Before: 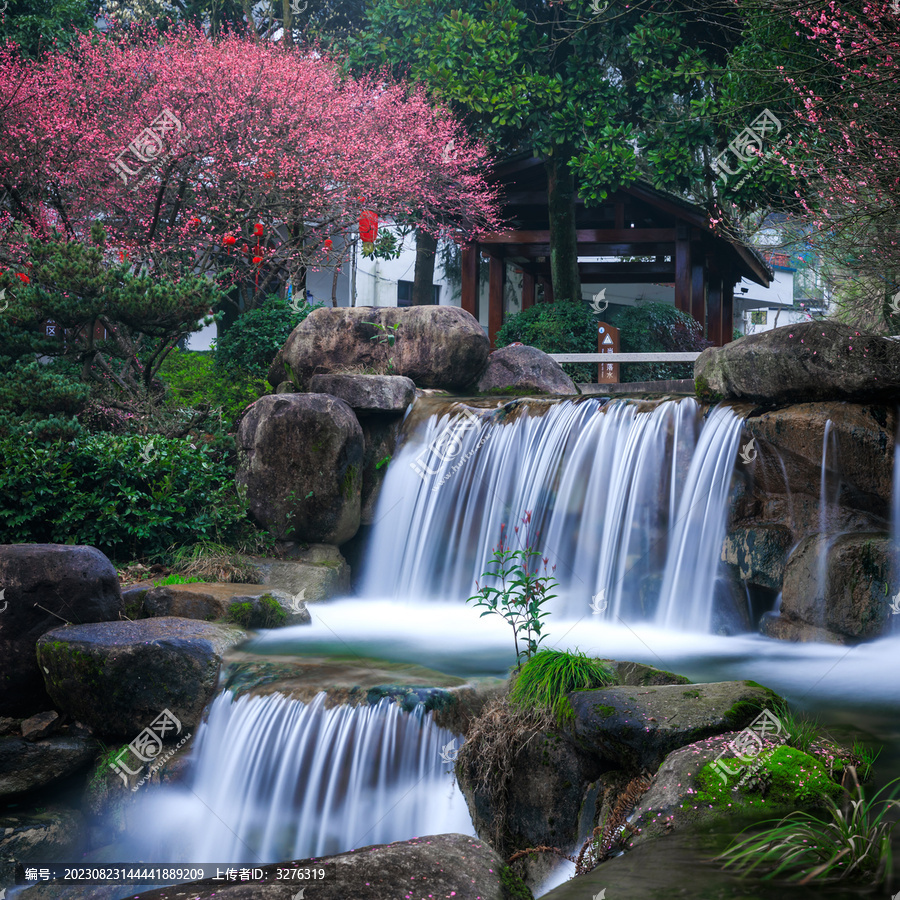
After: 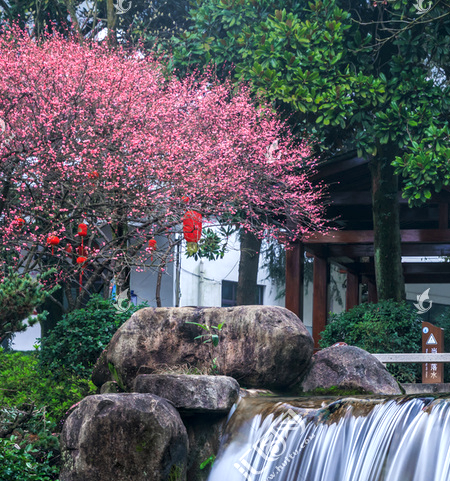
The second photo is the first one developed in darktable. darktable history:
local contrast: detail 130%
exposure: exposure 0.207 EV, compensate highlight preservation false
crop: left 19.556%, right 30.401%, bottom 46.458%
